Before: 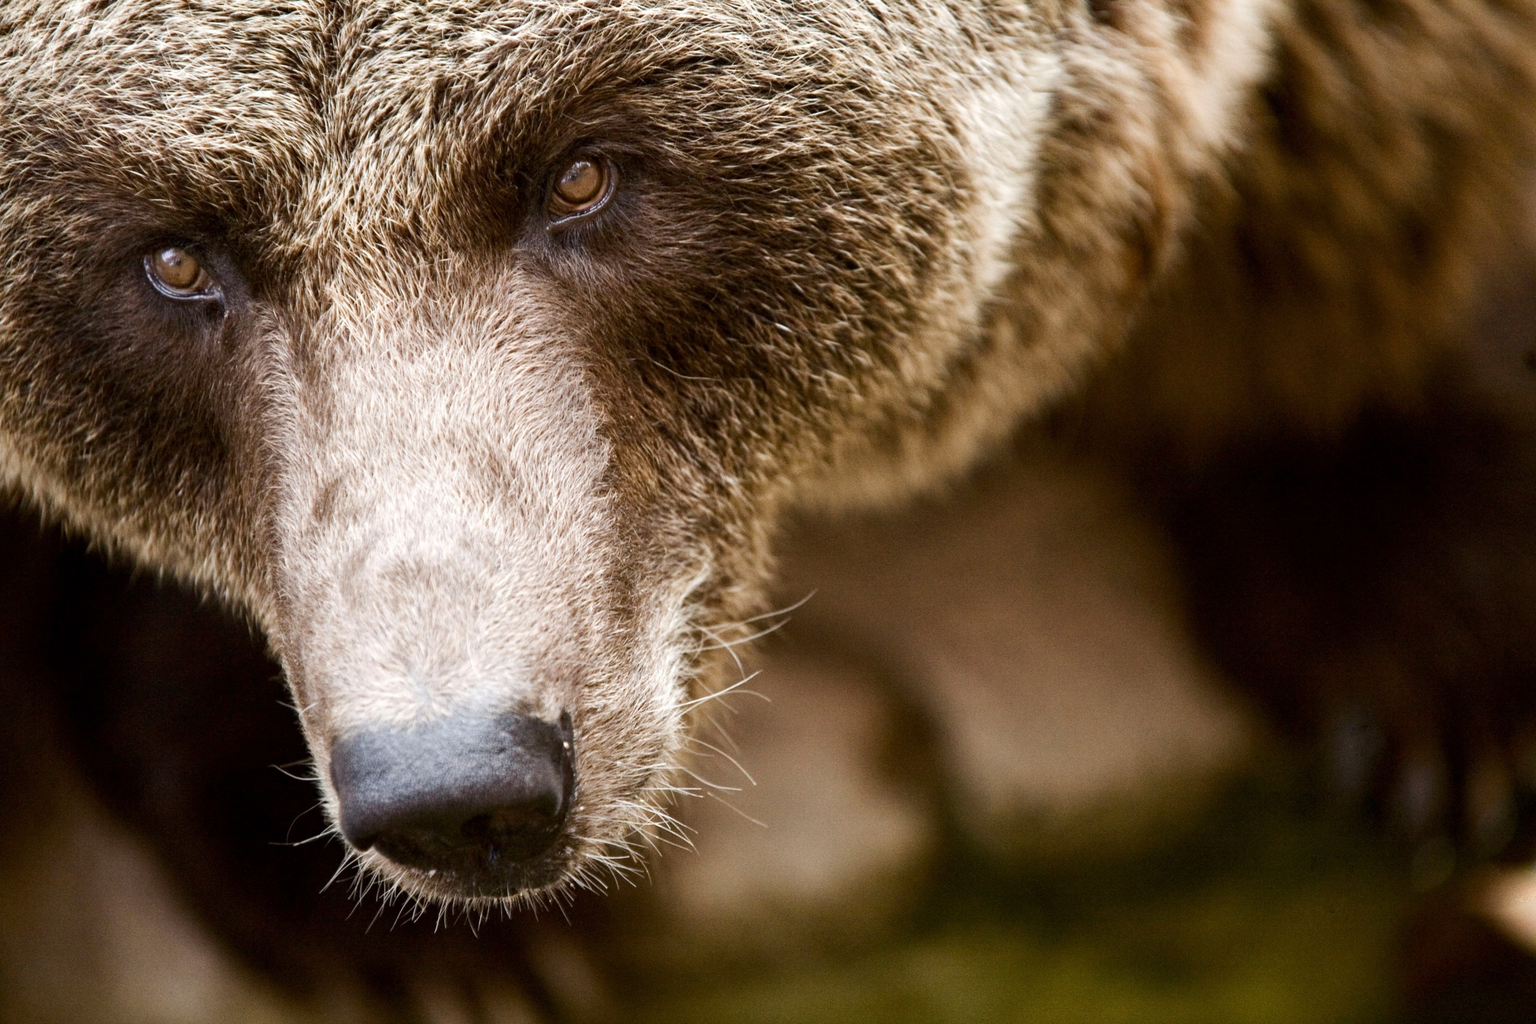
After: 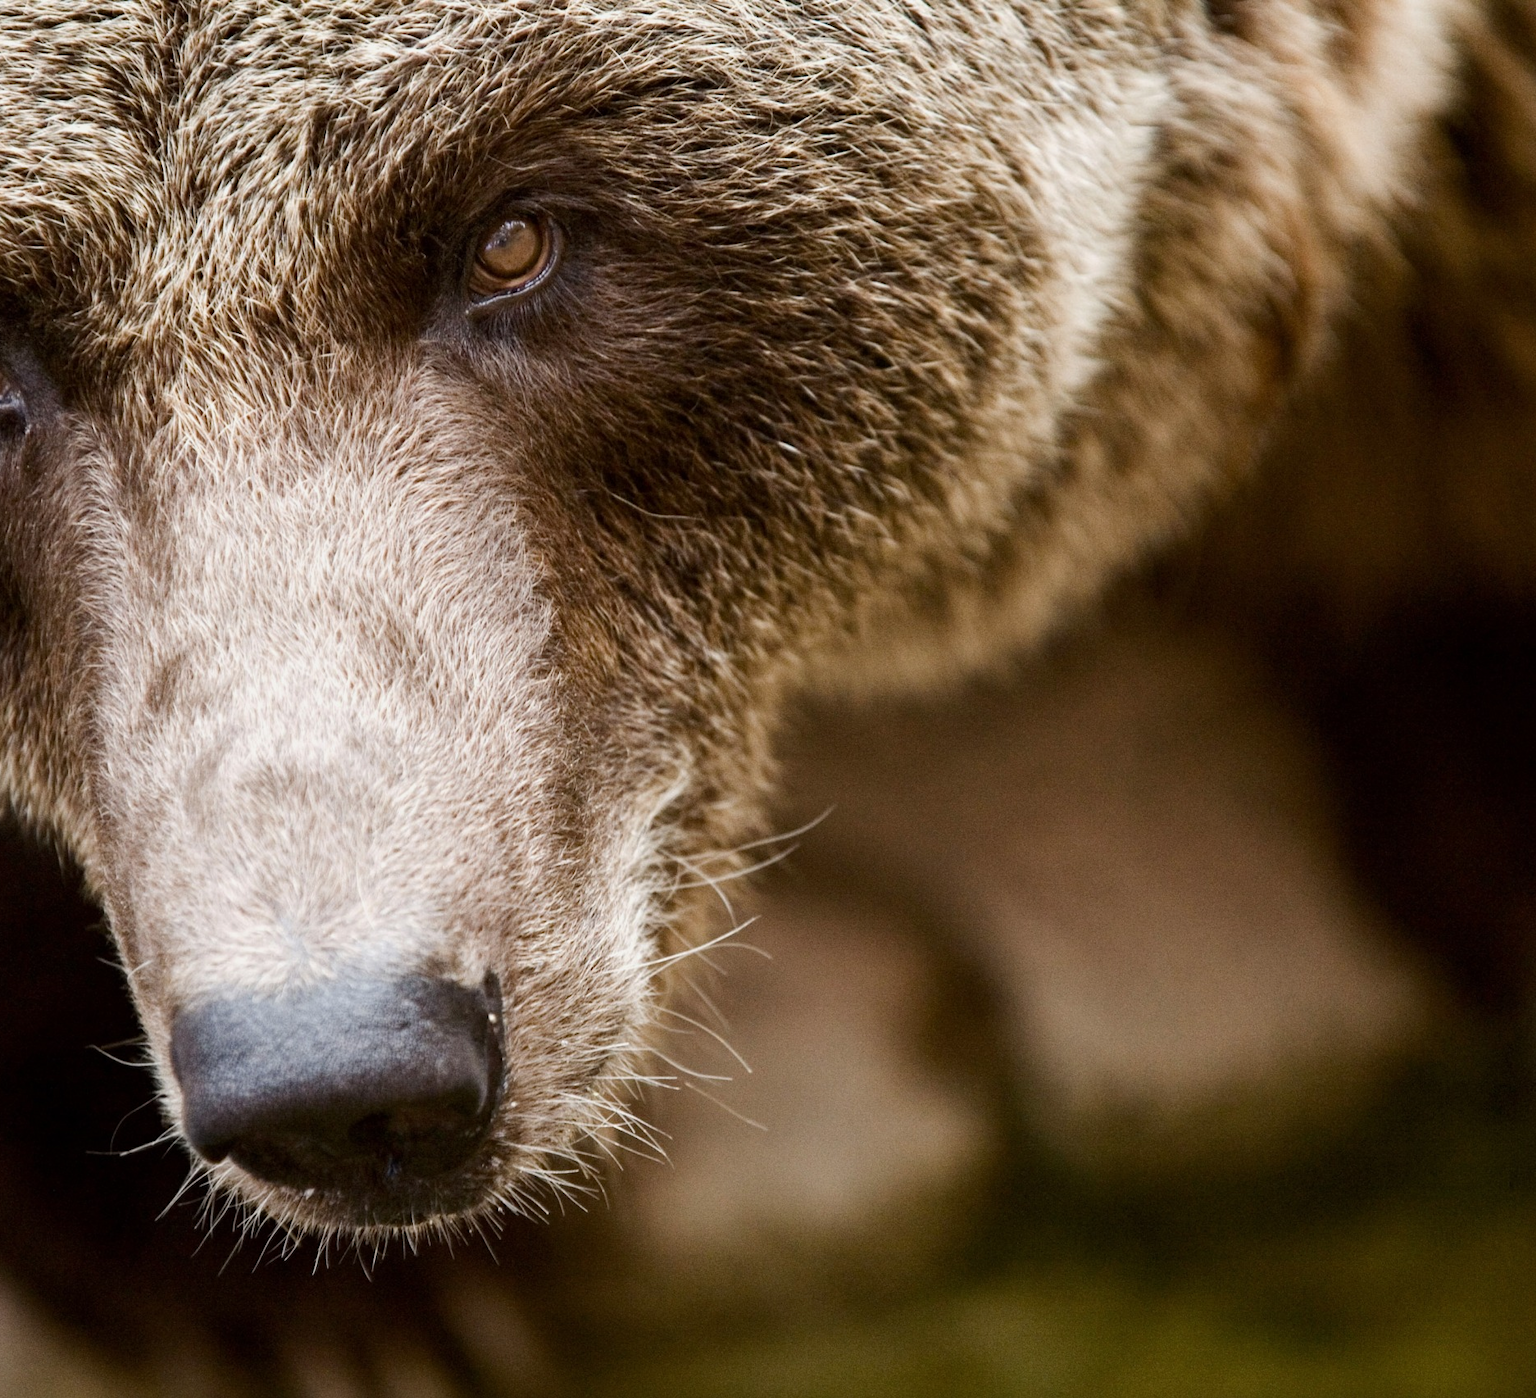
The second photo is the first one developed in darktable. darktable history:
exposure: exposure -0.154 EV, compensate highlight preservation false
crop: left 13.414%, top 0%, right 13.372%
